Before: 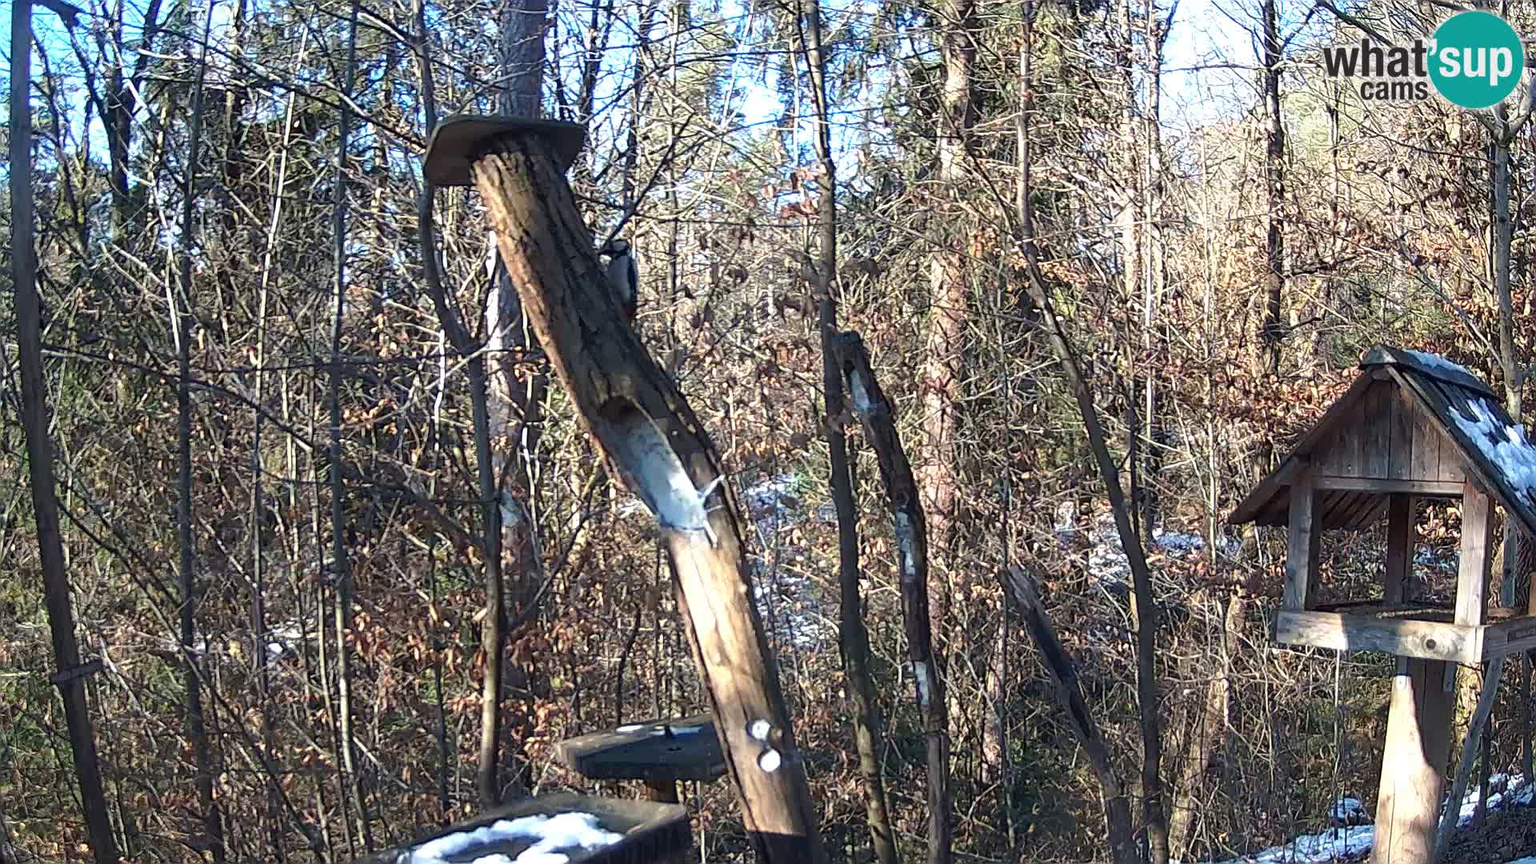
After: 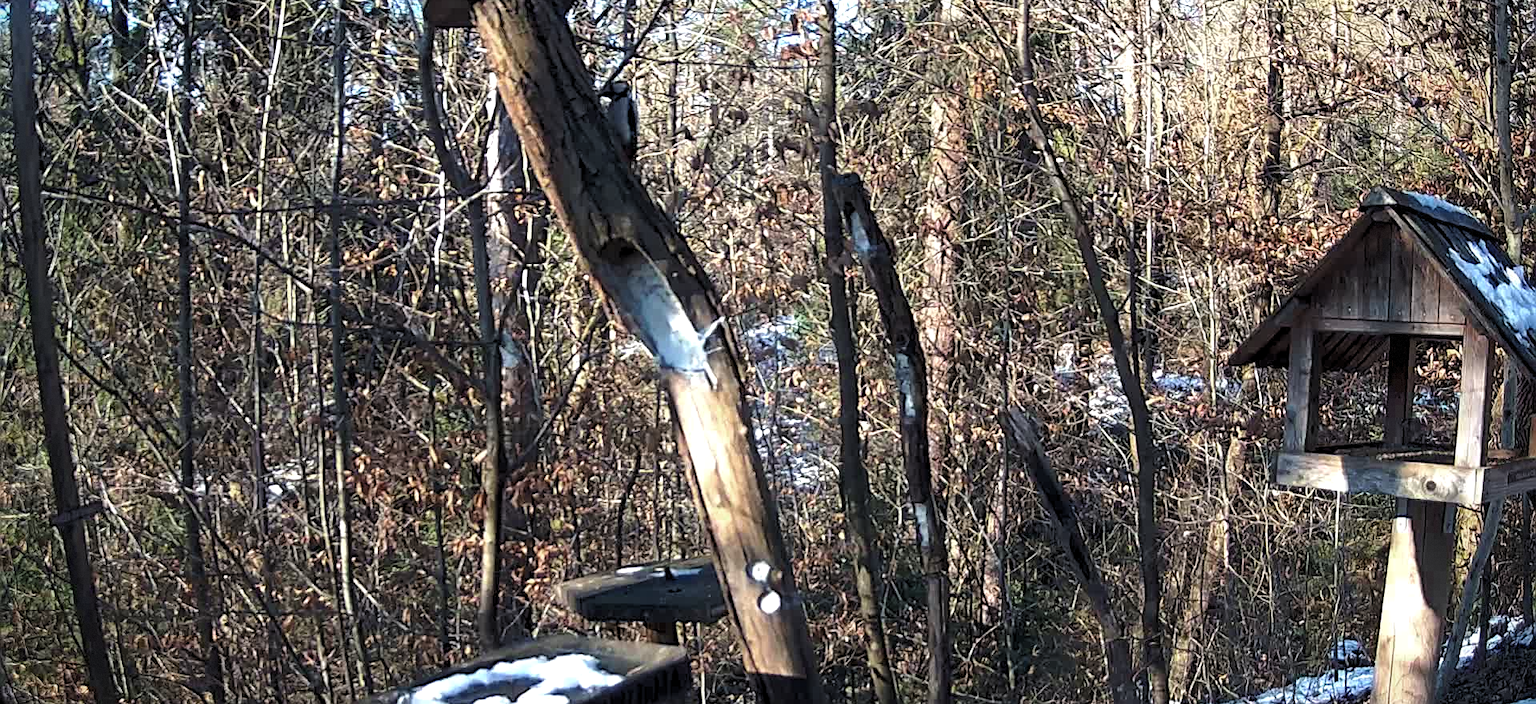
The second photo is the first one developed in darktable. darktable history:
color zones: curves: ch0 [(0.27, 0.396) (0.563, 0.504) (0.75, 0.5) (0.787, 0.307)]
levels: levels [0.062, 0.494, 0.925]
crop and rotate: top 18.512%
vignetting: saturation -0.002, dithering 8-bit output, unbound false
